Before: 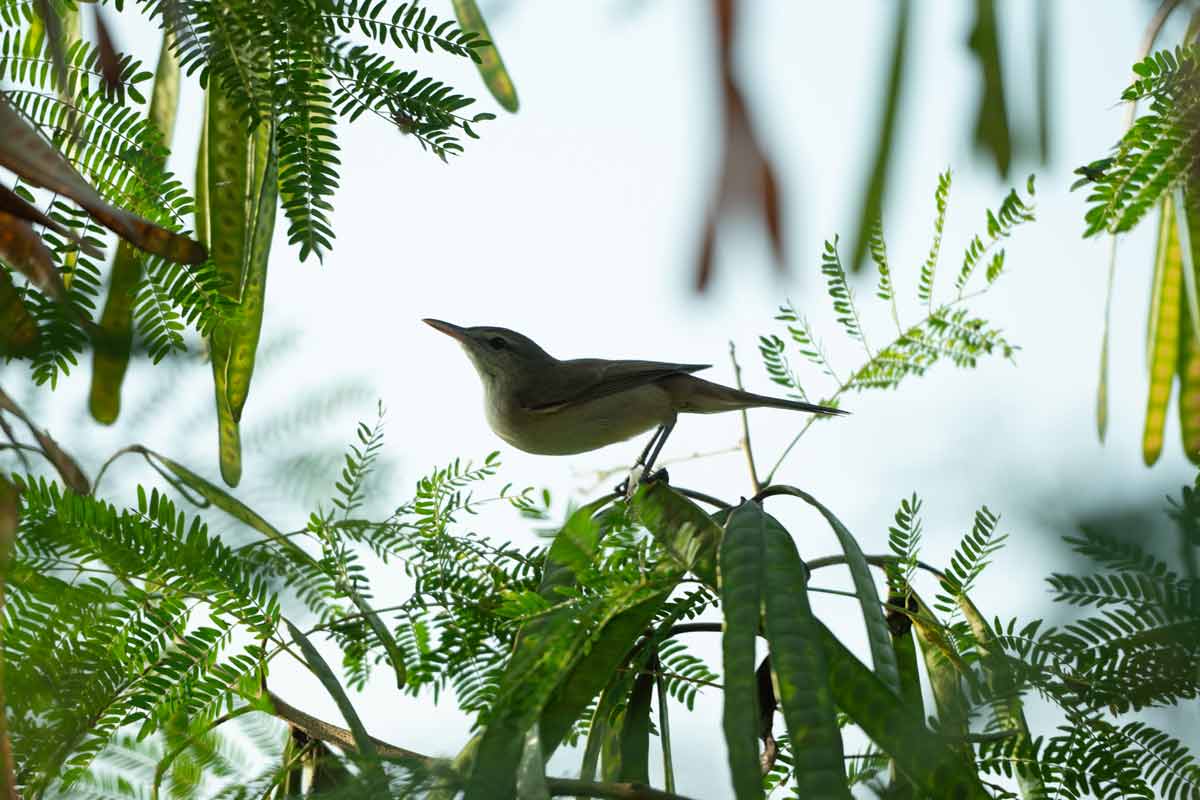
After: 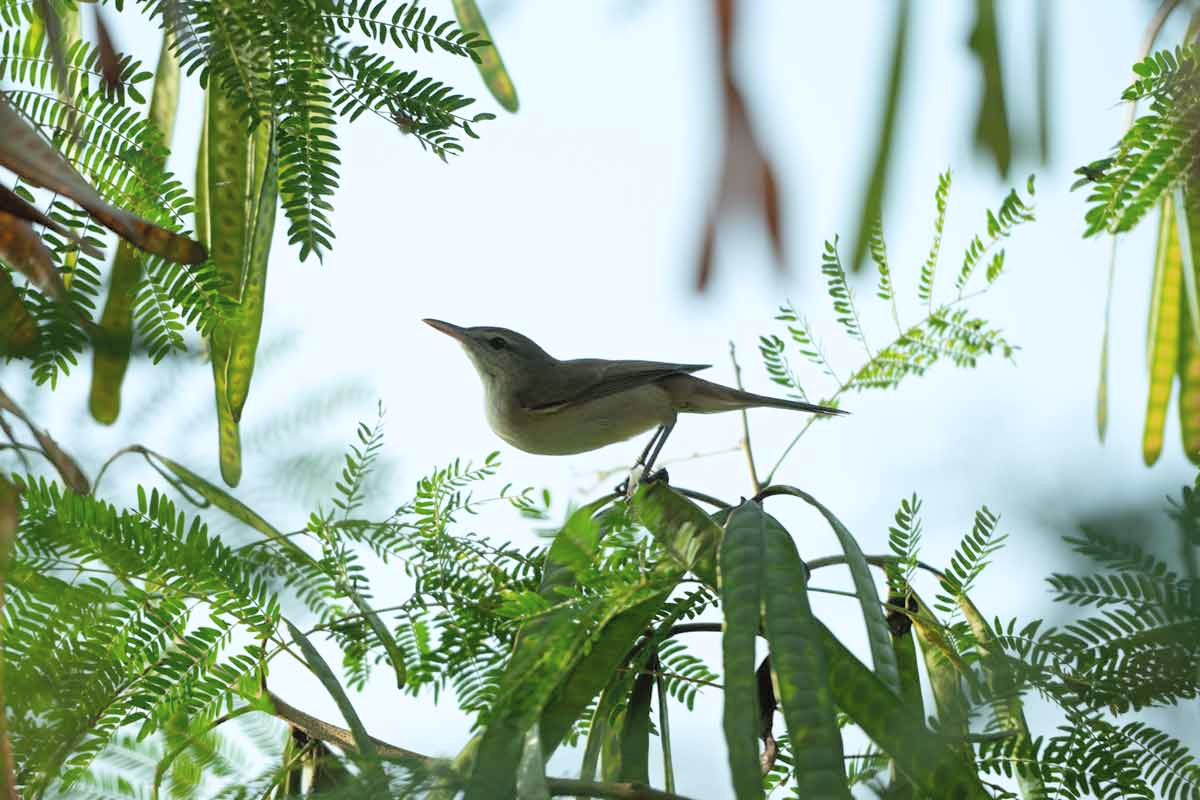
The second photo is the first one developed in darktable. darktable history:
white balance: red 0.98, blue 1.034
contrast brightness saturation: brightness 0.13
